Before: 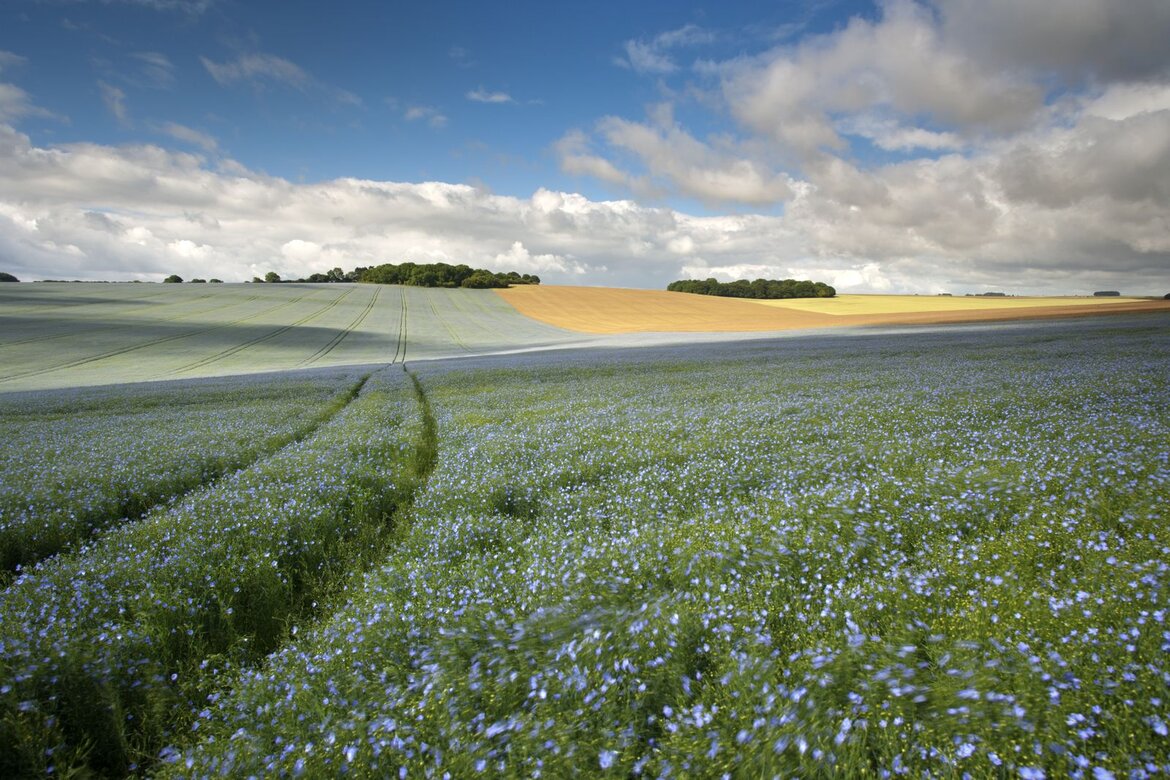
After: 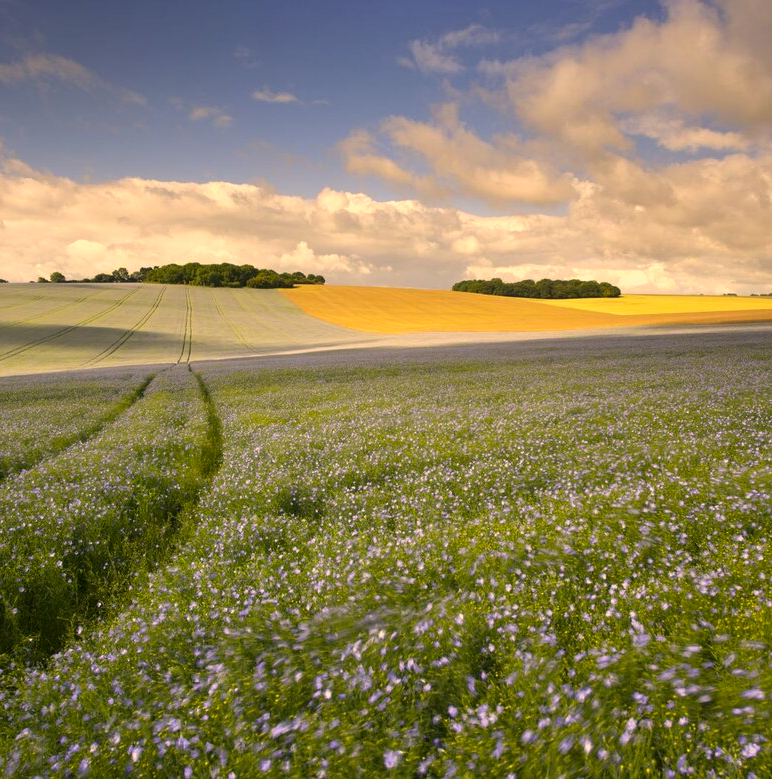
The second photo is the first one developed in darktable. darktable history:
contrast brightness saturation: saturation 0.13
crop and rotate: left 18.442%, right 15.508%
color correction: highlights a* 15, highlights b* 31.55
